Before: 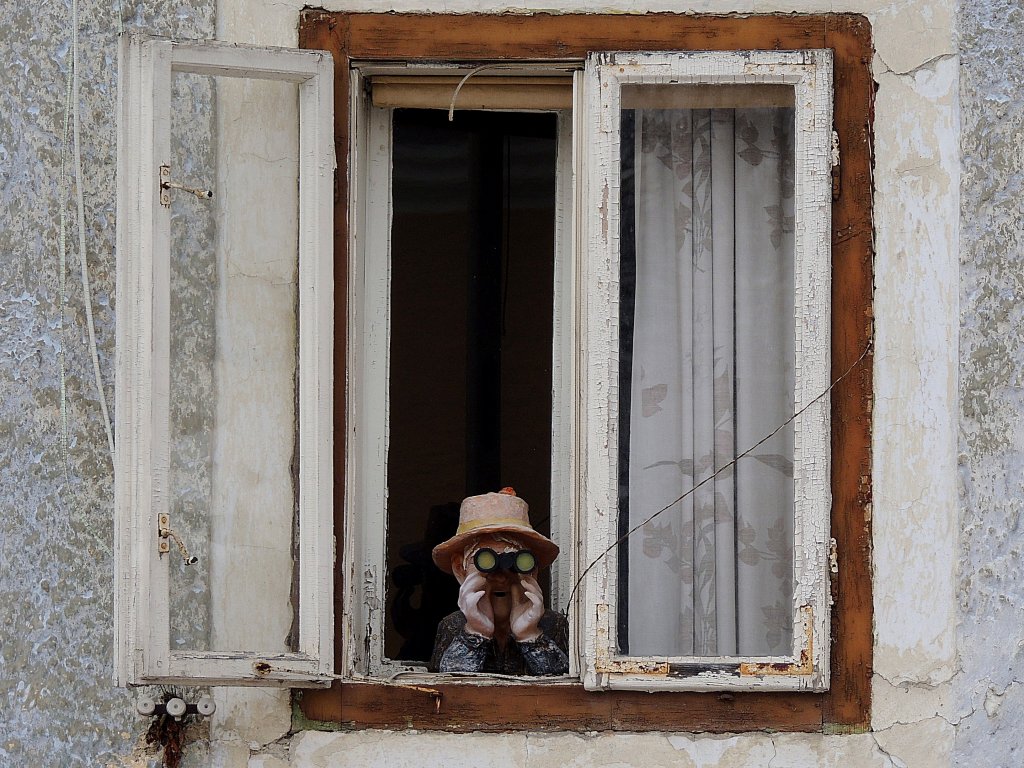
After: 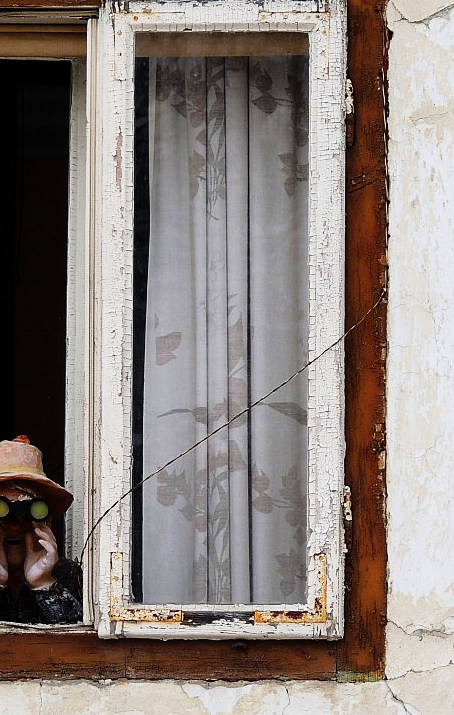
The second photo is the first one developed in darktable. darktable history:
crop: left 47.55%, top 6.795%, right 8.053%
tone curve: curves: ch0 [(0, 0) (0.139, 0.067) (0.319, 0.269) (0.498, 0.505) (0.725, 0.824) (0.864, 0.945) (0.985, 1)]; ch1 [(0, 0) (0.291, 0.197) (0.456, 0.426) (0.495, 0.488) (0.557, 0.578) (0.599, 0.644) (0.702, 0.786) (1, 1)]; ch2 [(0, 0) (0.125, 0.089) (0.353, 0.329) (0.447, 0.43) (0.557, 0.566) (0.63, 0.667) (1, 1)], preserve colors none
